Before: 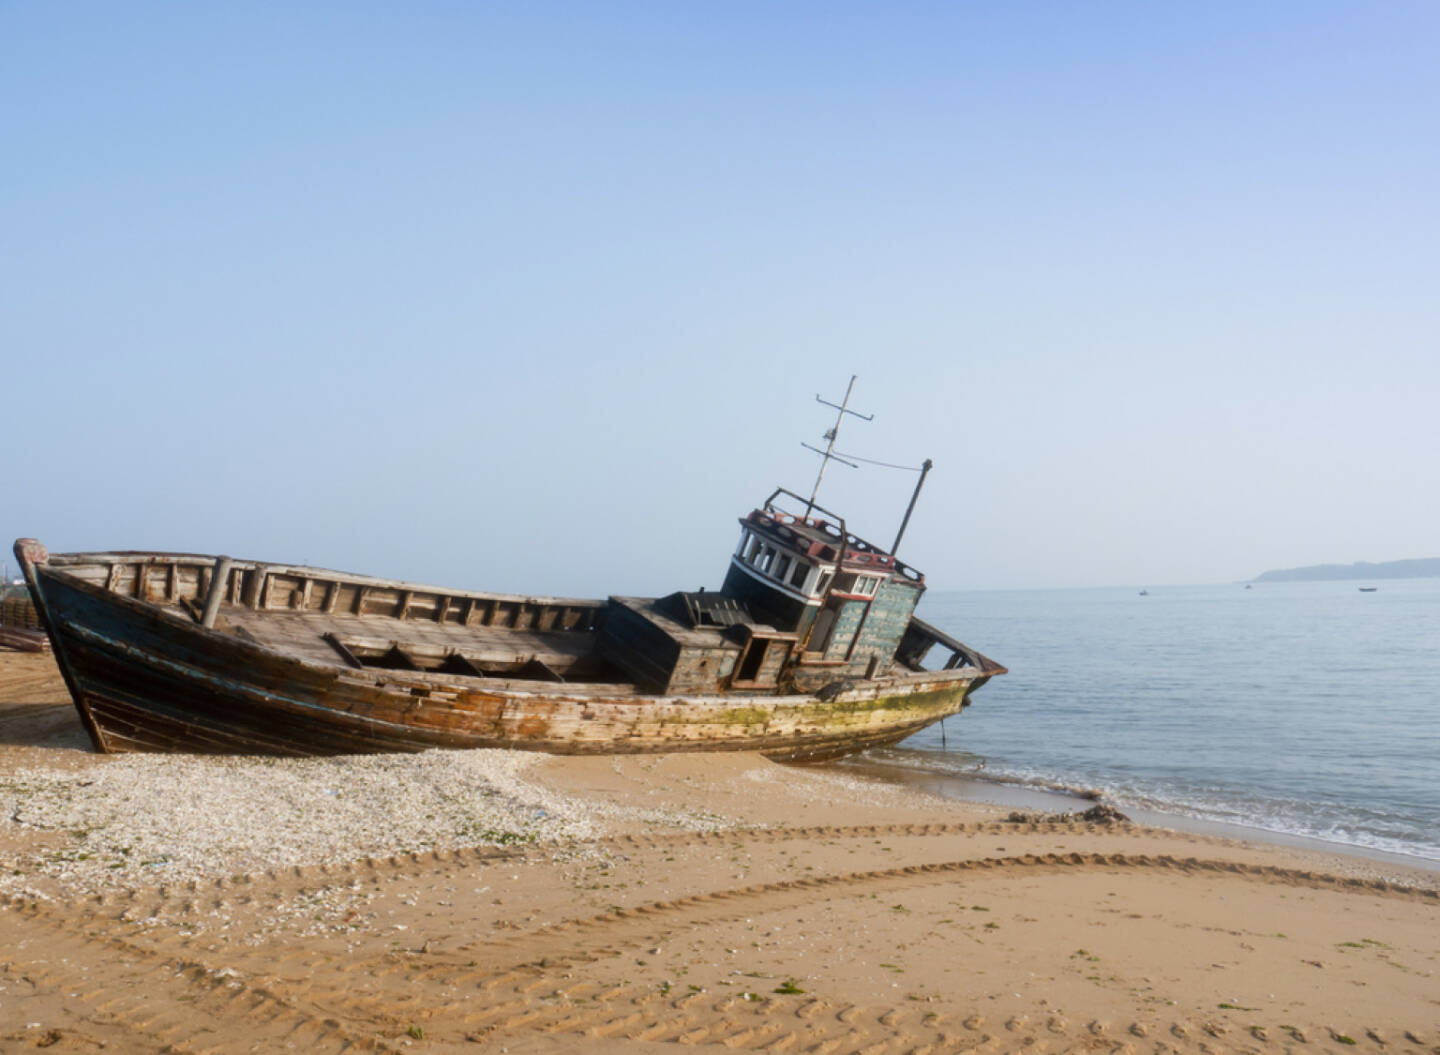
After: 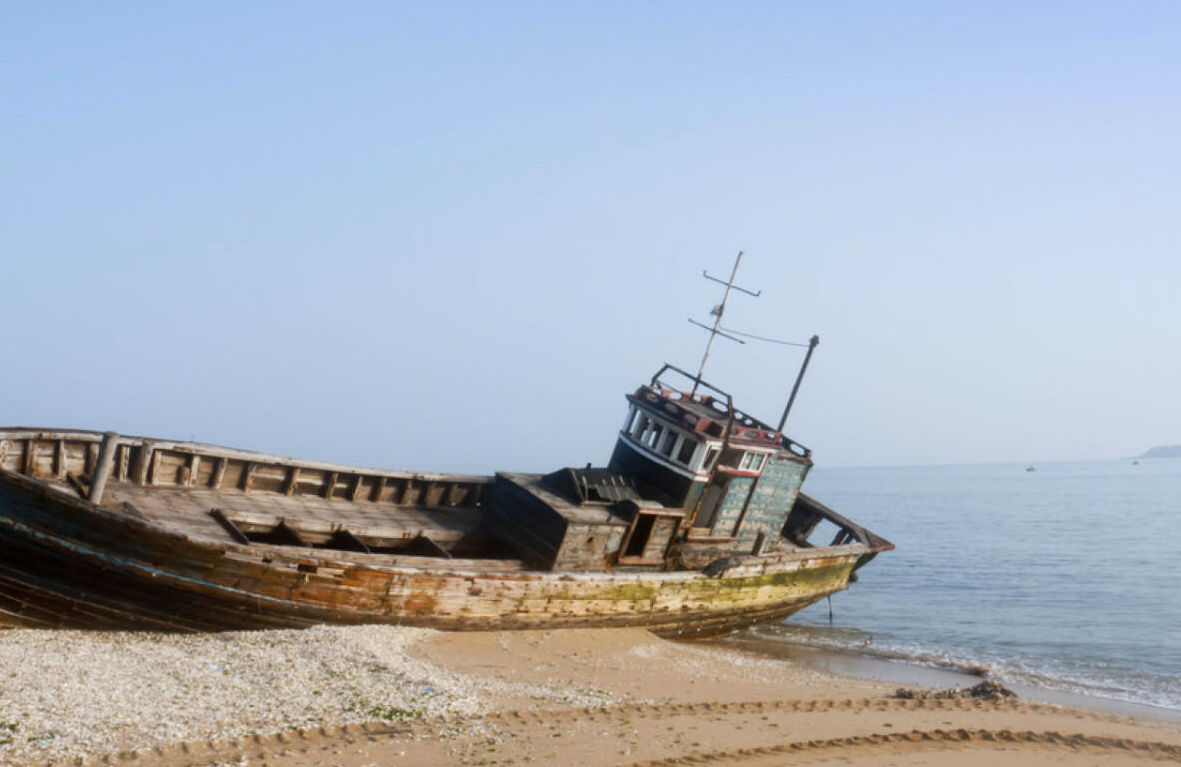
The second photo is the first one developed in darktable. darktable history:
crop: left 7.856%, top 11.836%, right 10.12%, bottom 15.387%
white balance: red 0.988, blue 1.017
